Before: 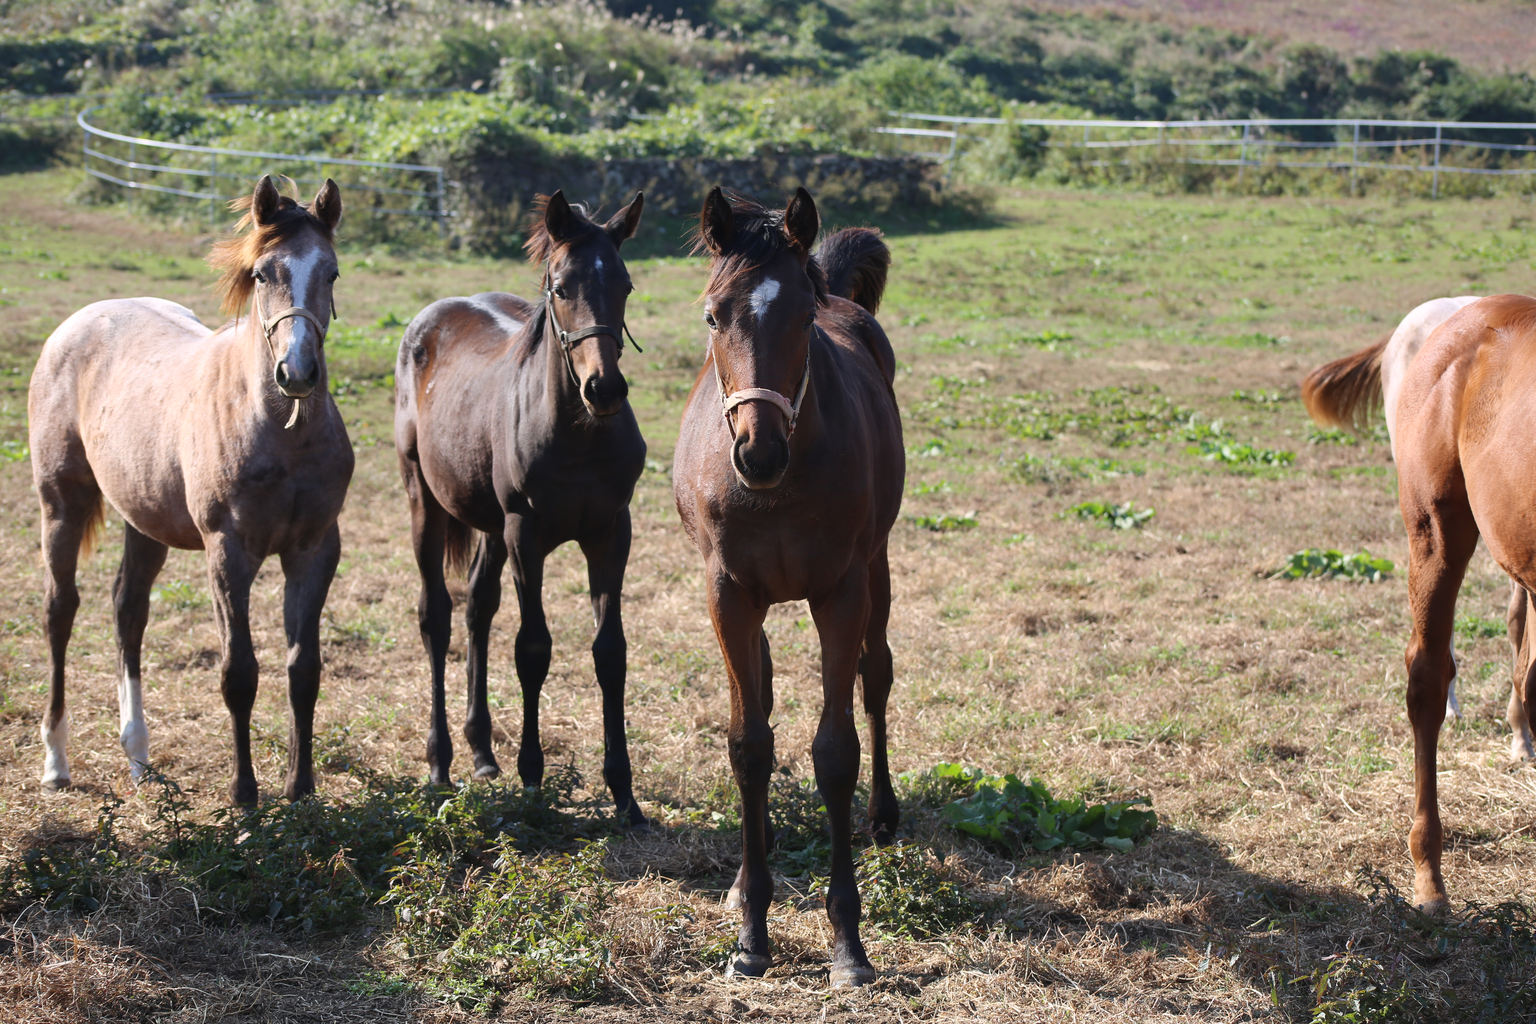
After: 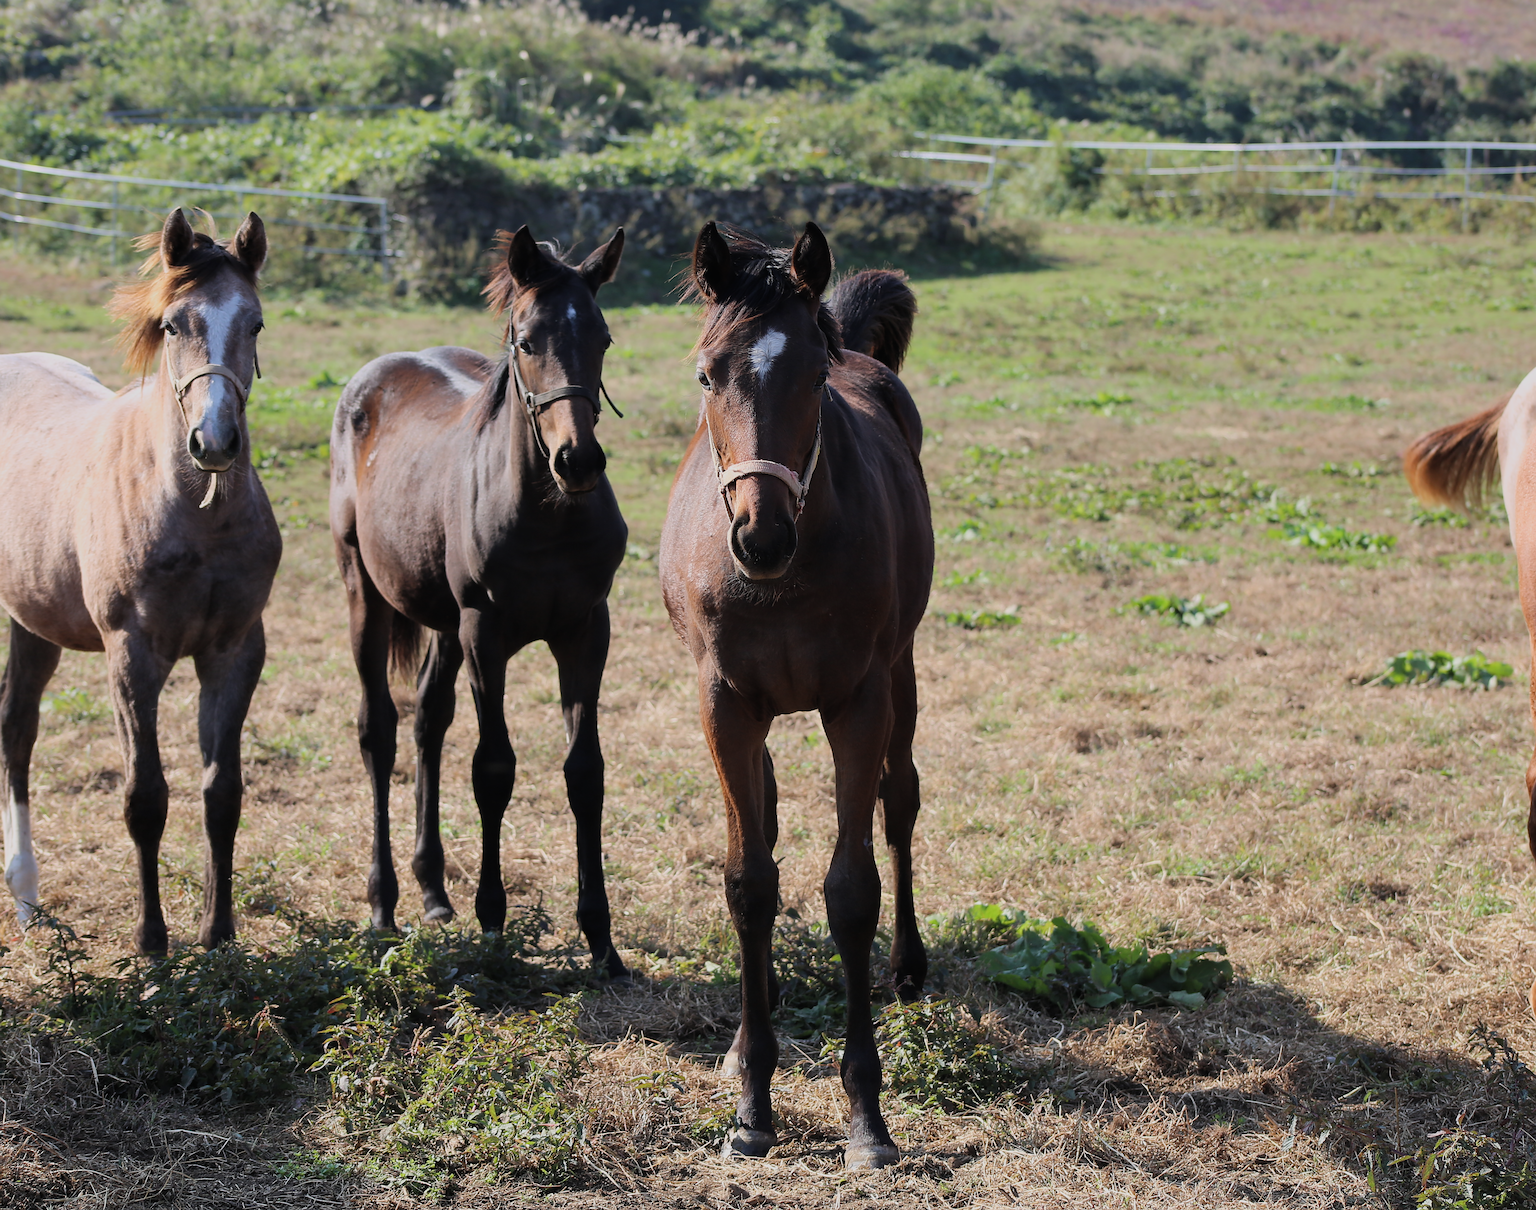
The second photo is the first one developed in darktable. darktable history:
filmic rgb: middle gray luminance 18.42%, black relative exposure -9 EV, white relative exposure 3.75 EV, threshold 6 EV, target black luminance 0%, hardness 4.85, latitude 67.35%, contrast 0.955, highlights saturation mix 20%, shadows ↔ highlights balance 21.36%, add noise in highlights 0, preserve chrominance luminance Y, color science v3 (2019), use custom middle-gray values true, iterations of high-quality reconstruction 0, contrast in highlights soft, enable highlight reconstruction true
exposure: black level correction -0.003, exposure 0.04 EV, compensate highlight preservation false
sharpen: on, module defaults
crop: left 7.598%, right 7.873%
